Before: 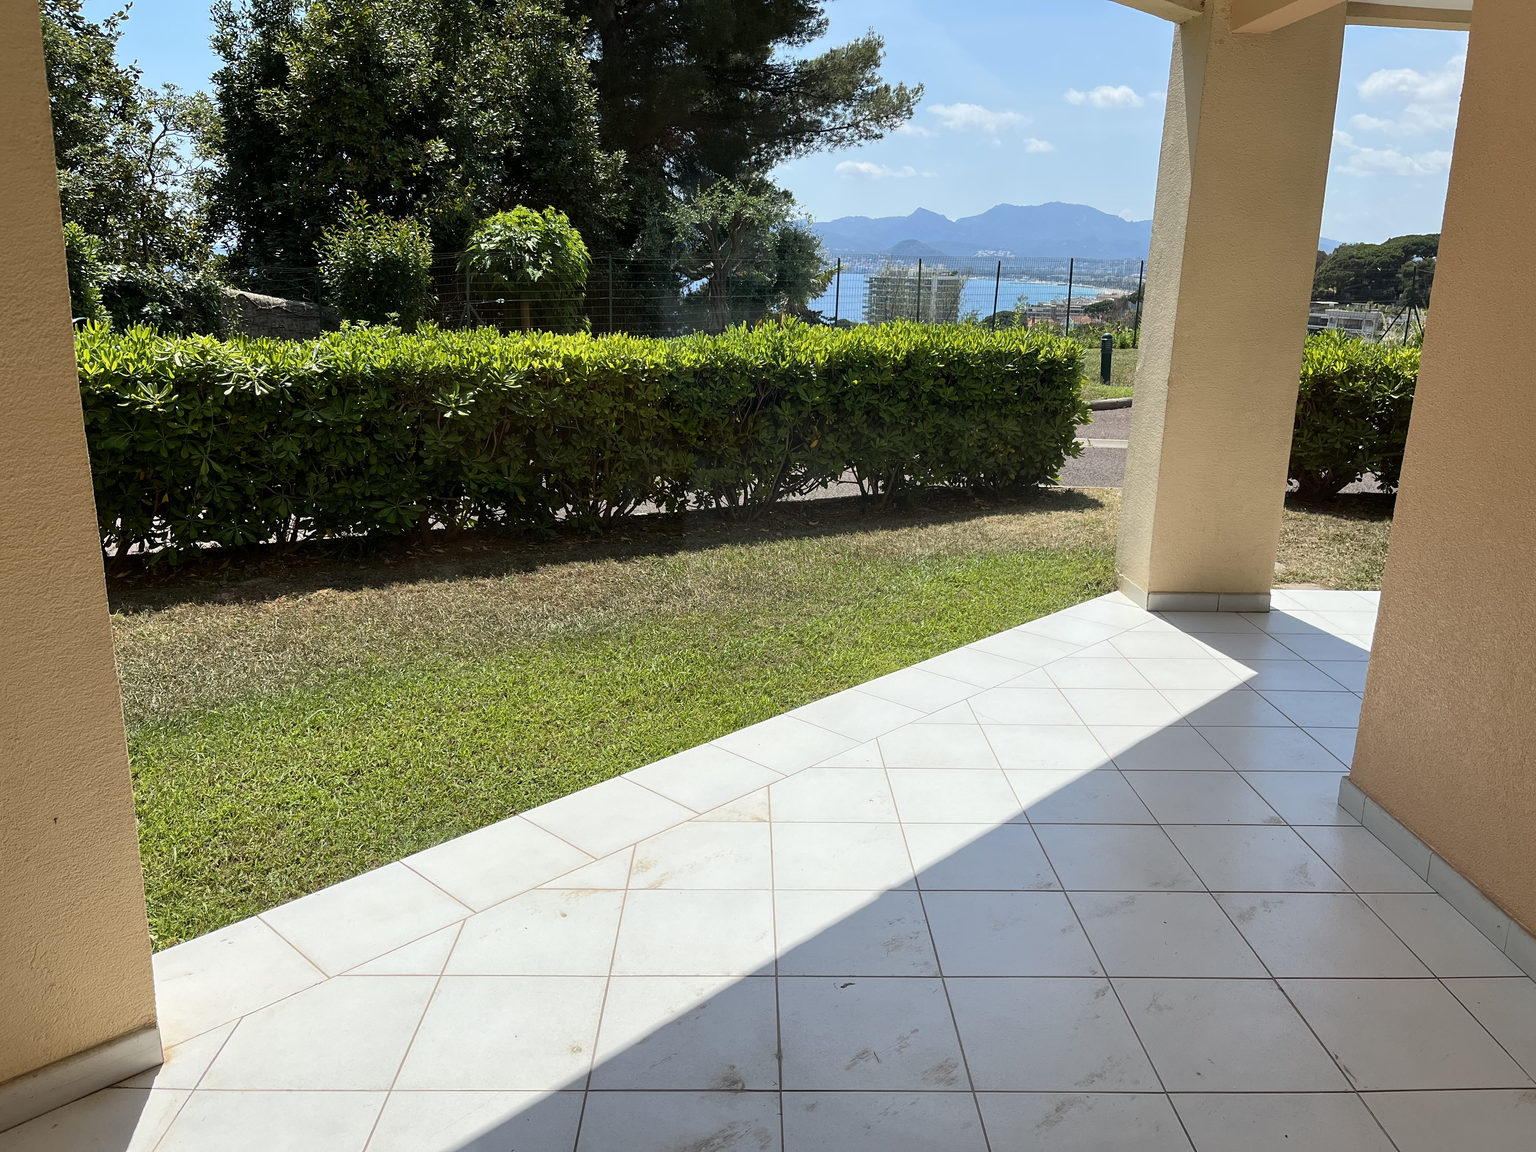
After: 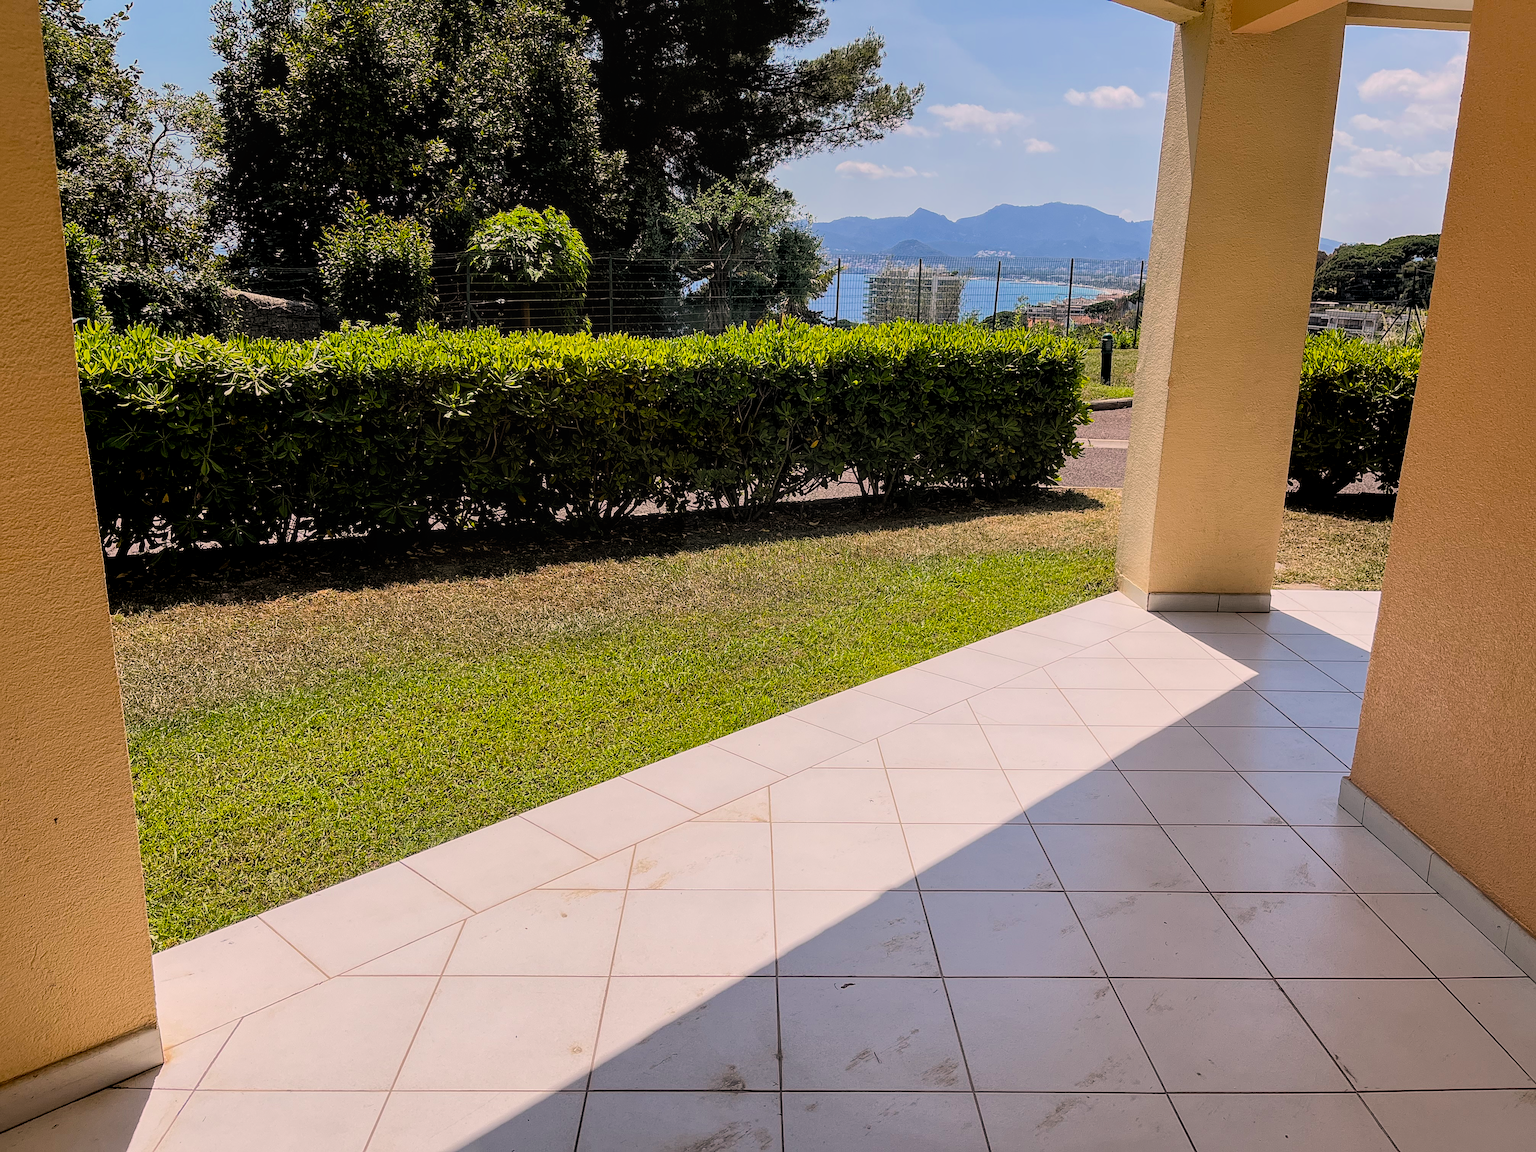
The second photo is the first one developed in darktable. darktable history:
filmic rgb: black relative exposure -7.6 EV, white relative exposure 4.64 EV, threshold 3 EV, target black luminance 0%, hardness 3.55, latitude 50.51%, contrast 1.033, highlights saturation mix 10%, shadows ↔ highlights balance -0.198%, color science v4 (2020), enable highlight reconstruction true
color correction: highlights a* 12.23, highlights b* 5.41
sharpen: on, module defaults
local contrast: on, module defaults
